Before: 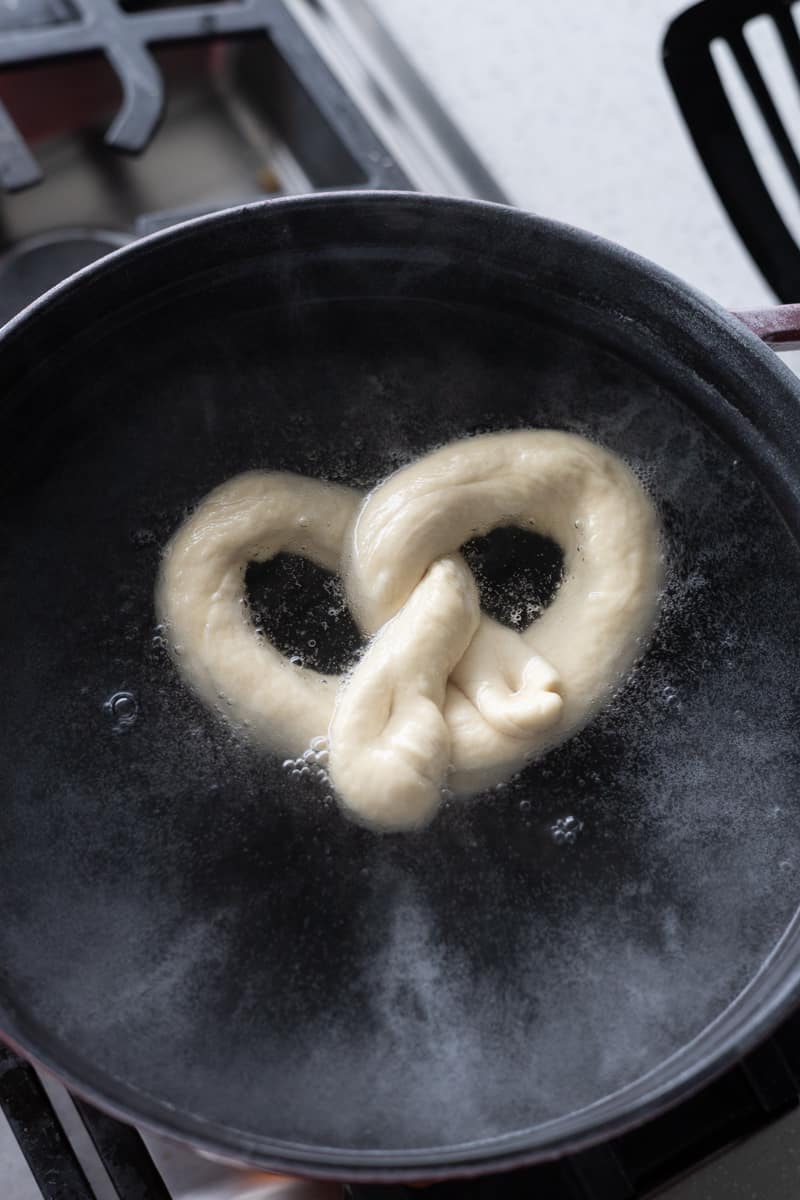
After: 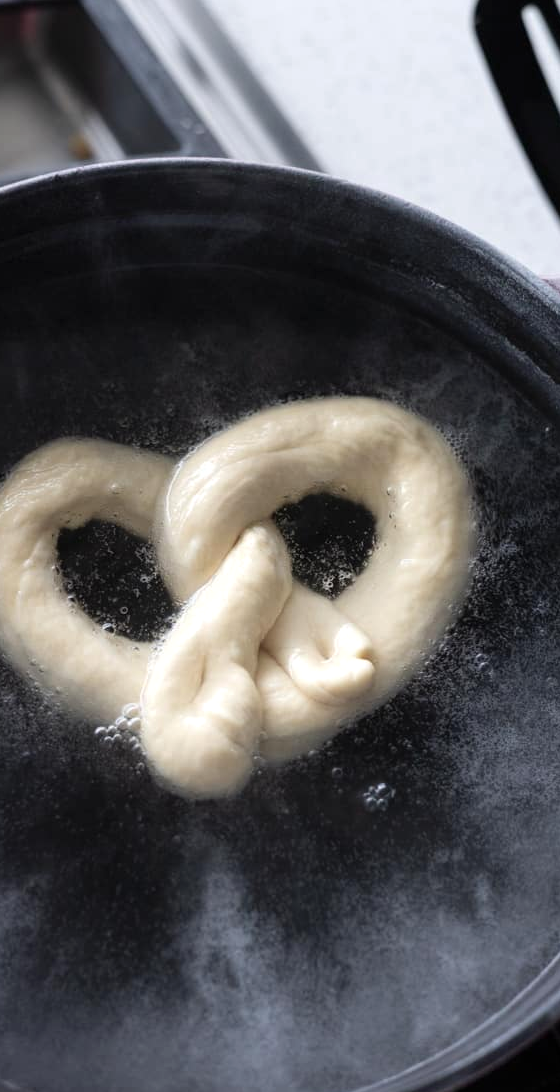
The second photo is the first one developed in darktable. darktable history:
crop and rotate: left 23.567%, top 2.756%, right 6.423%, bottom 6.2%
levels: levels [0, 0.476, 0.951]
